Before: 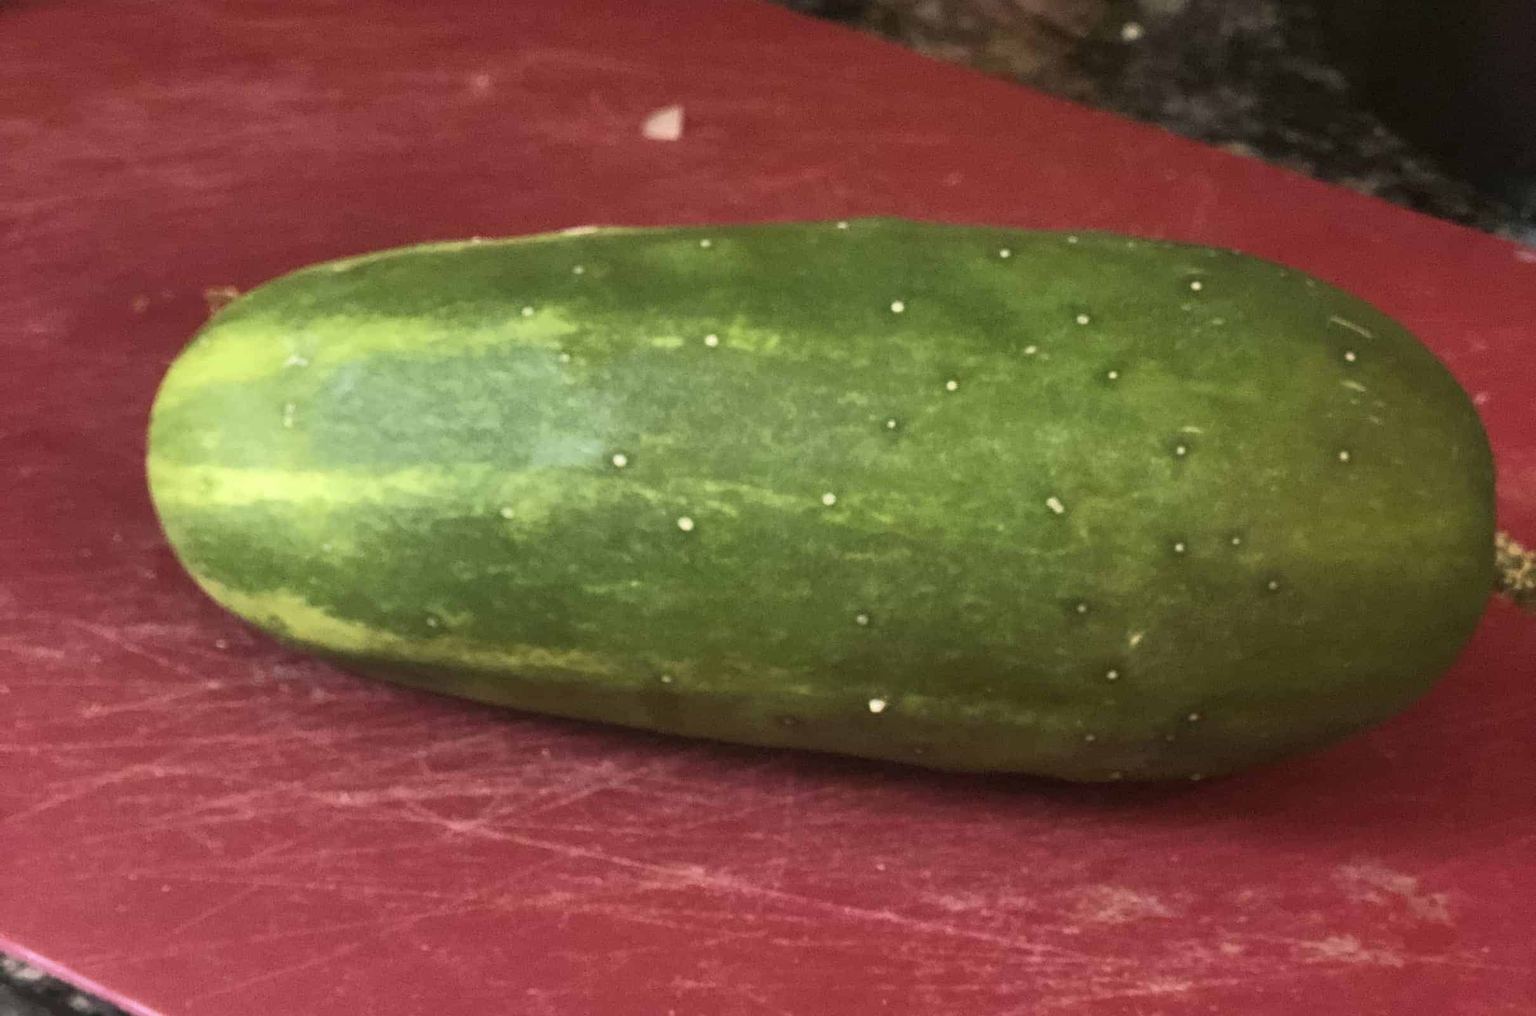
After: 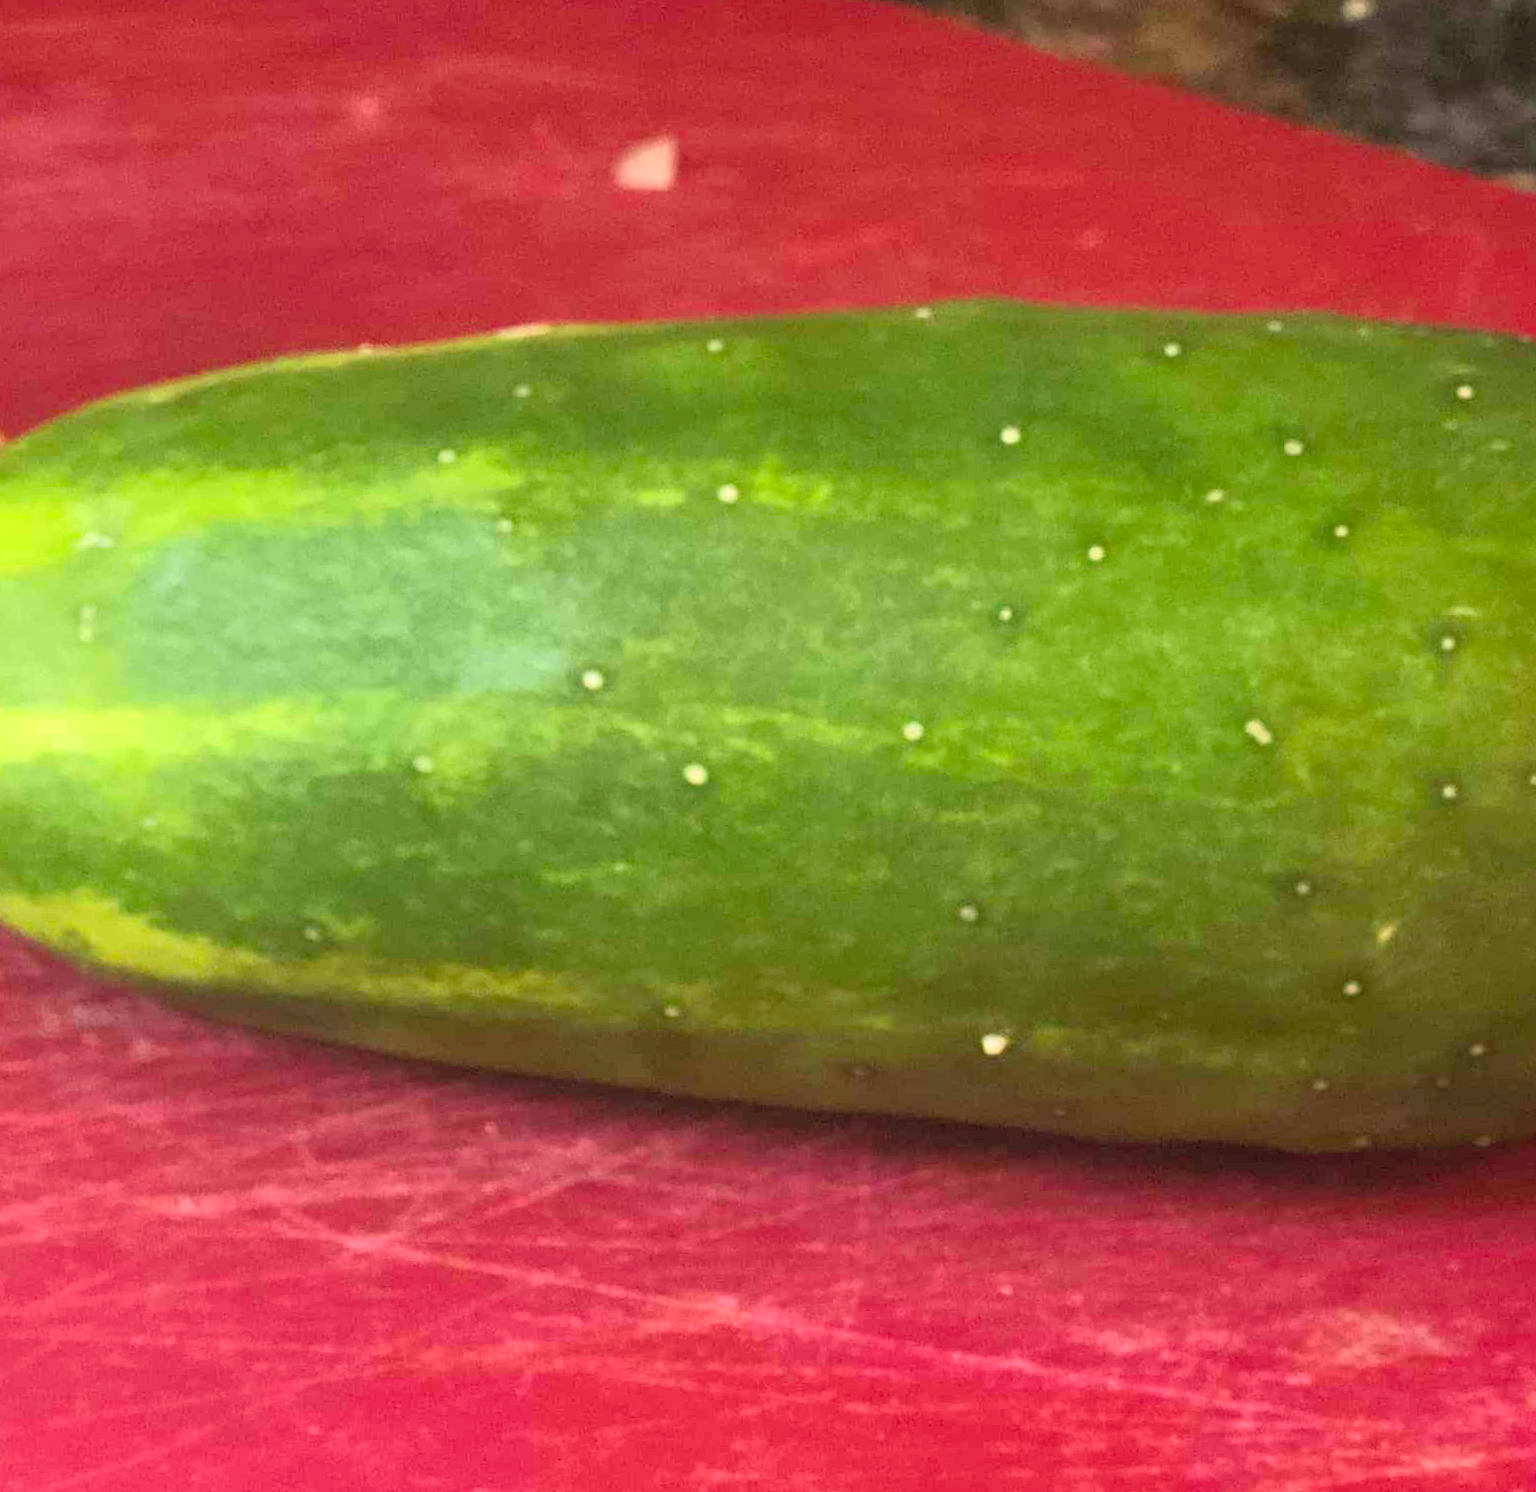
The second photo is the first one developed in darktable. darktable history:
rotate and perspective: rotation -1.42°, crop left 0.016, crop right 0.984, crop top 0.035, crop bottom 0.965
crop and rotate: left 14.436%, right 18.898%
contrast brightness saturation: contrast 0.07, brightness 0.18, saturation 0.4
